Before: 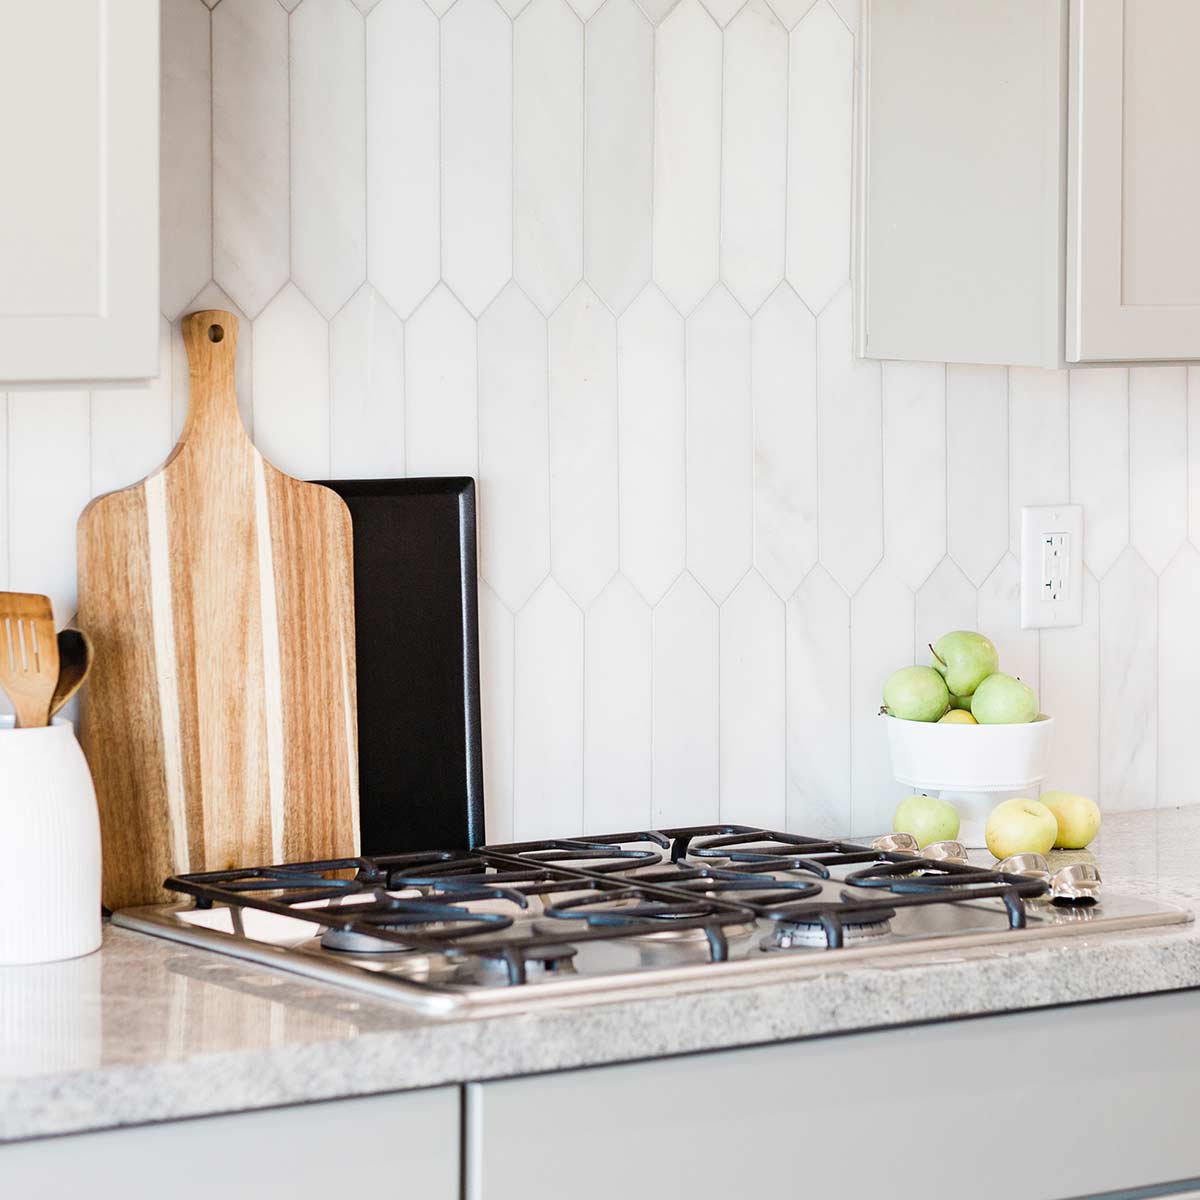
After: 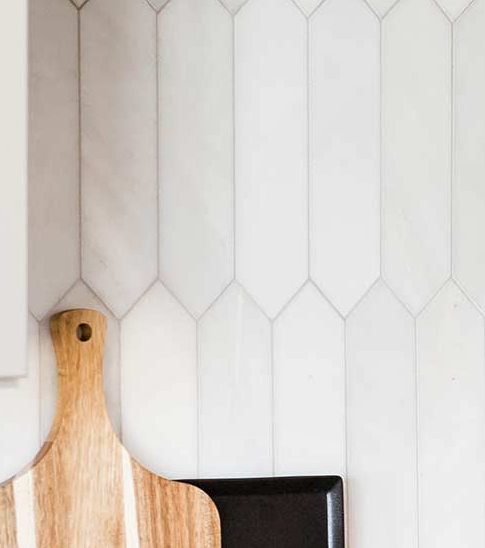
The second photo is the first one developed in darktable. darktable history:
crop and rotate: left 11.016%, top 0.092%, right 48.544%, bottom 54.203%
local contrast: highlights 105%, shadows 97%, detail 119%, midtone range 0.2
